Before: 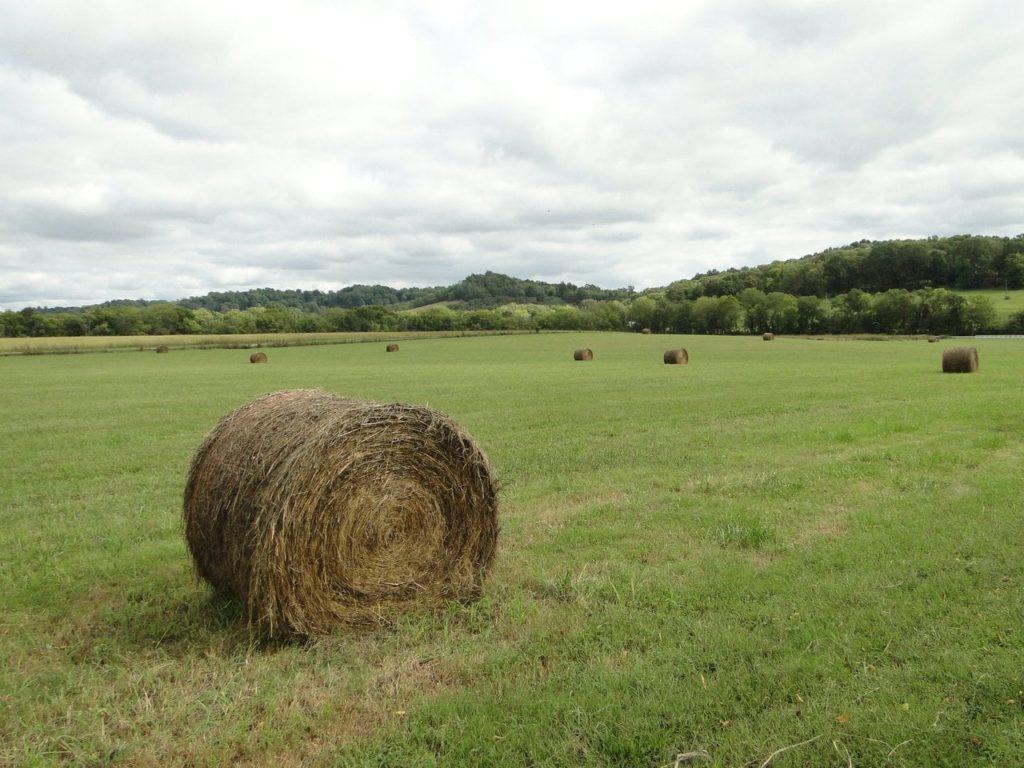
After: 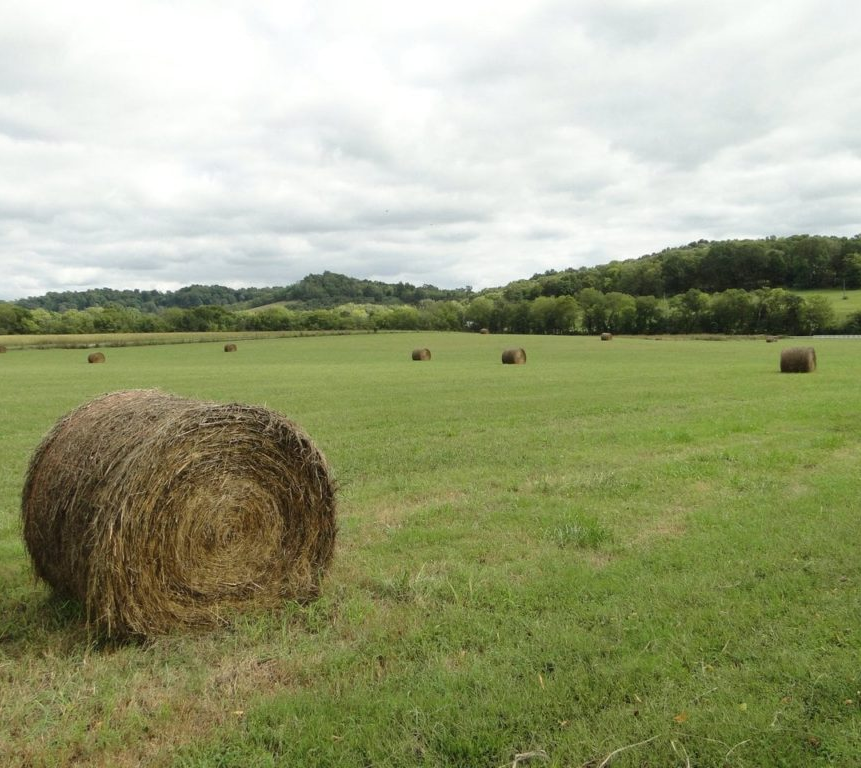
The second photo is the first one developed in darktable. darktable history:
crop: left 15.824%
